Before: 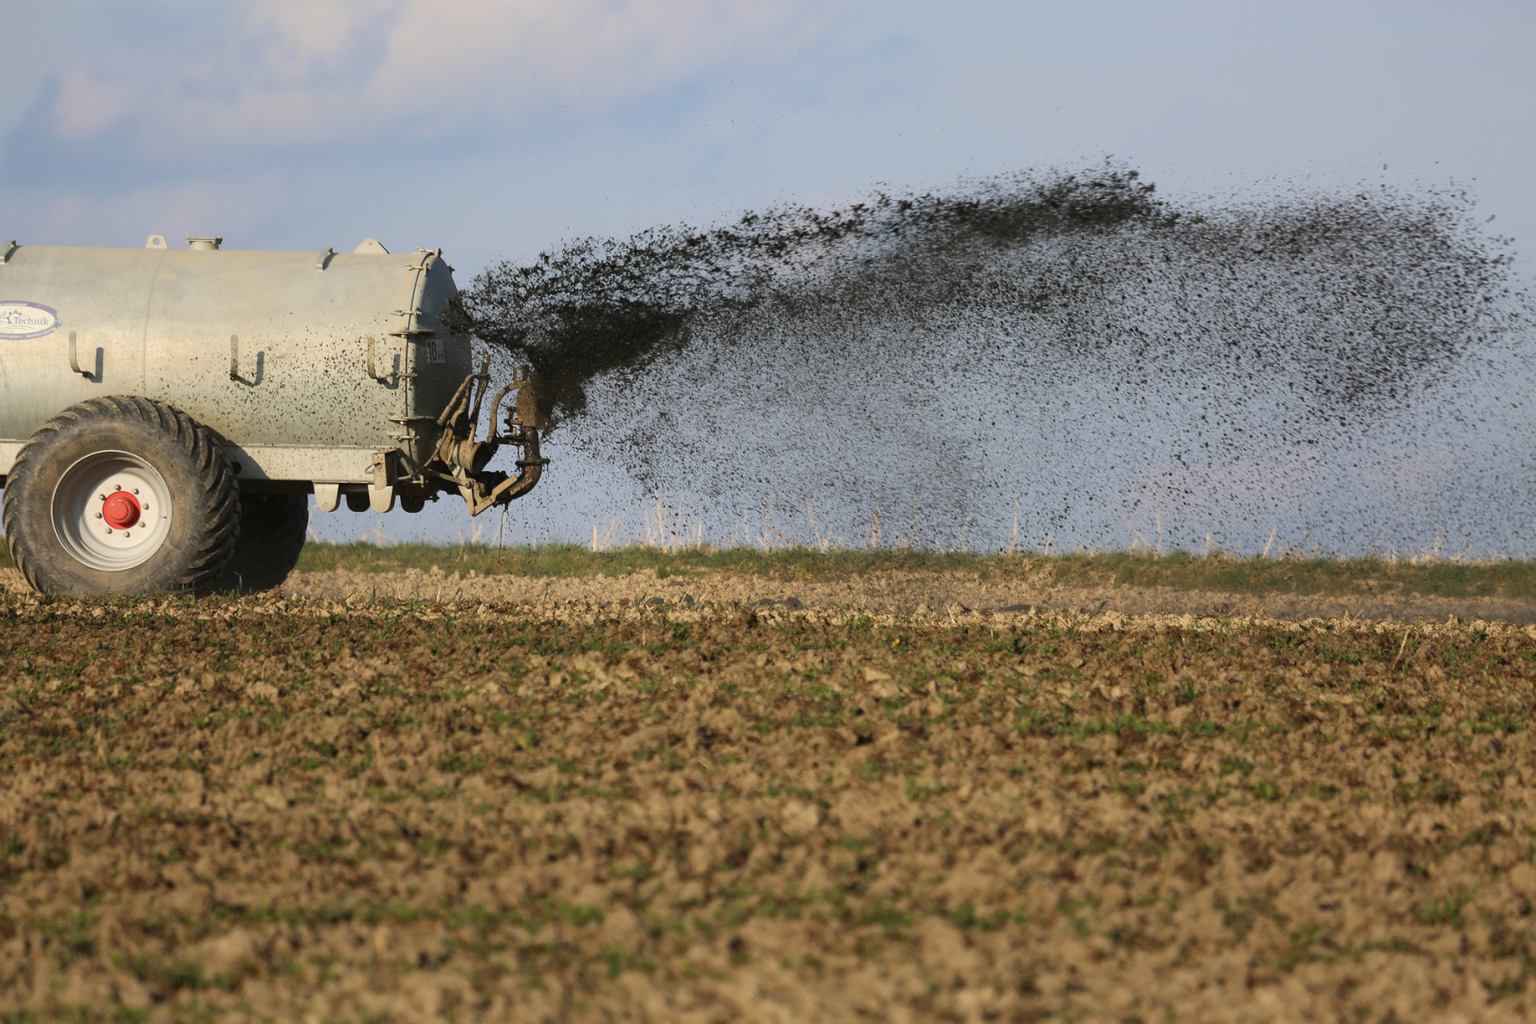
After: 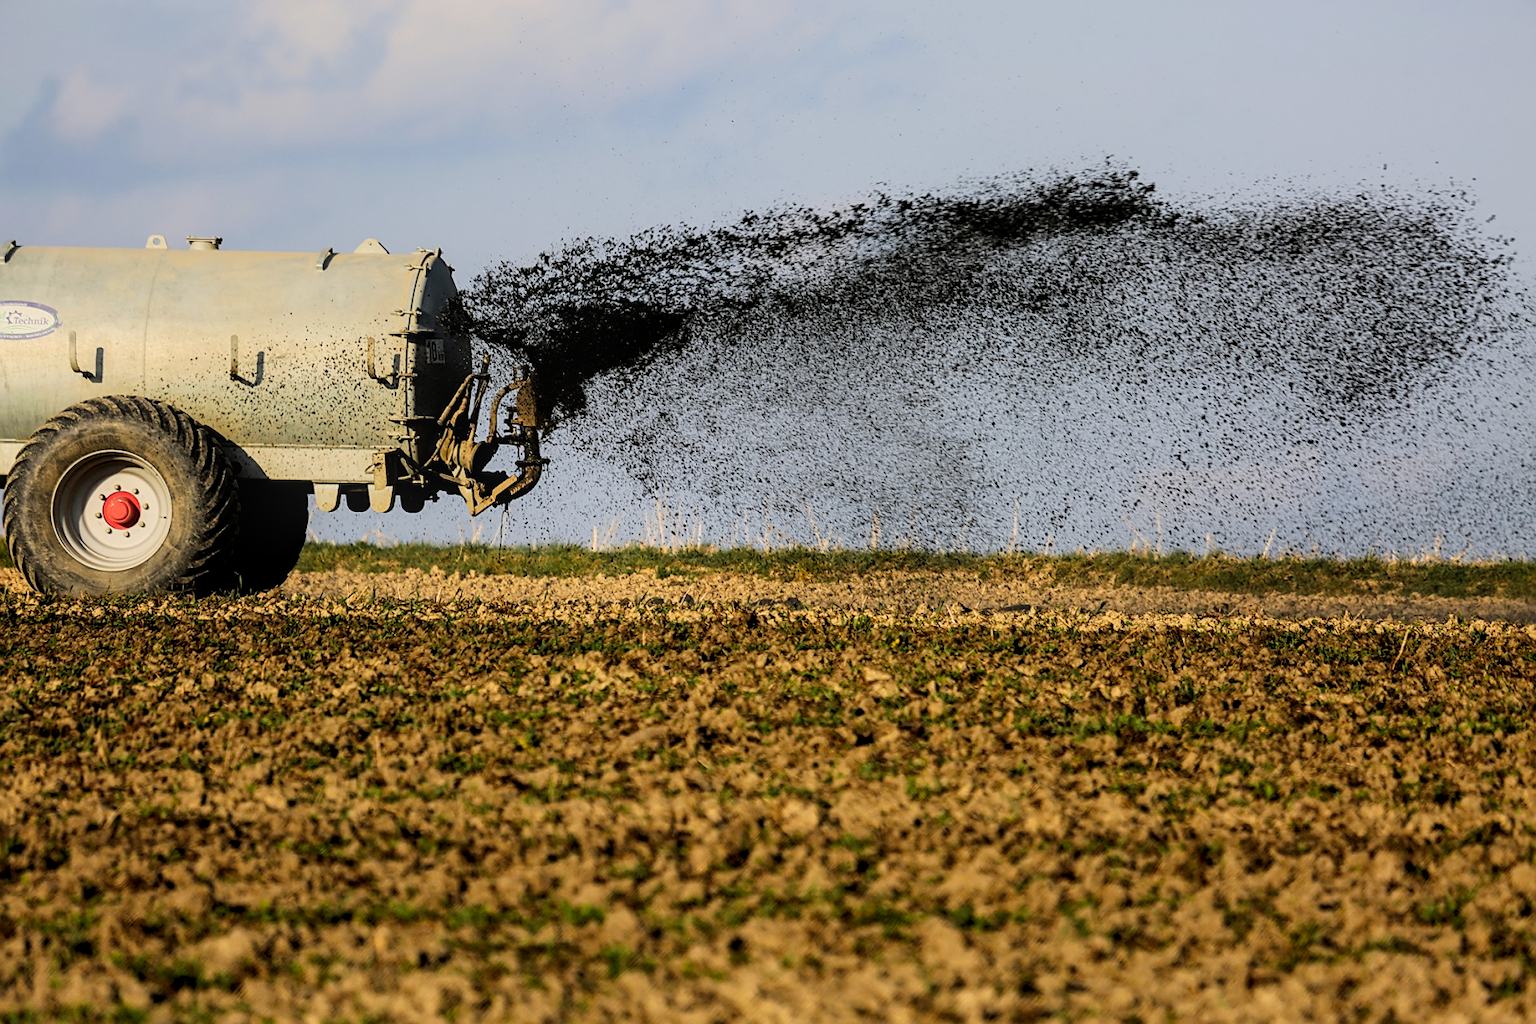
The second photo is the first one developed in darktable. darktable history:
local contrast: on, module defaults
sharpen: on, module defaults
filmic rgb: black relative exposure -5.02 EV, white relative exposure 3.96 EV, threshold 2.99 EV, hardness 2.89, contrast 1.411, highlights saturation mix -21.23%, enable highlight reconstruction true
color zones: curves: ch0 [(0.224, 0.526) (0.75, 0.5)]; ch1 [(0.055, 0.526) (0.224, 0.761) (0.377, 0.526) (0.75, 0.5)], mix 18.15%
